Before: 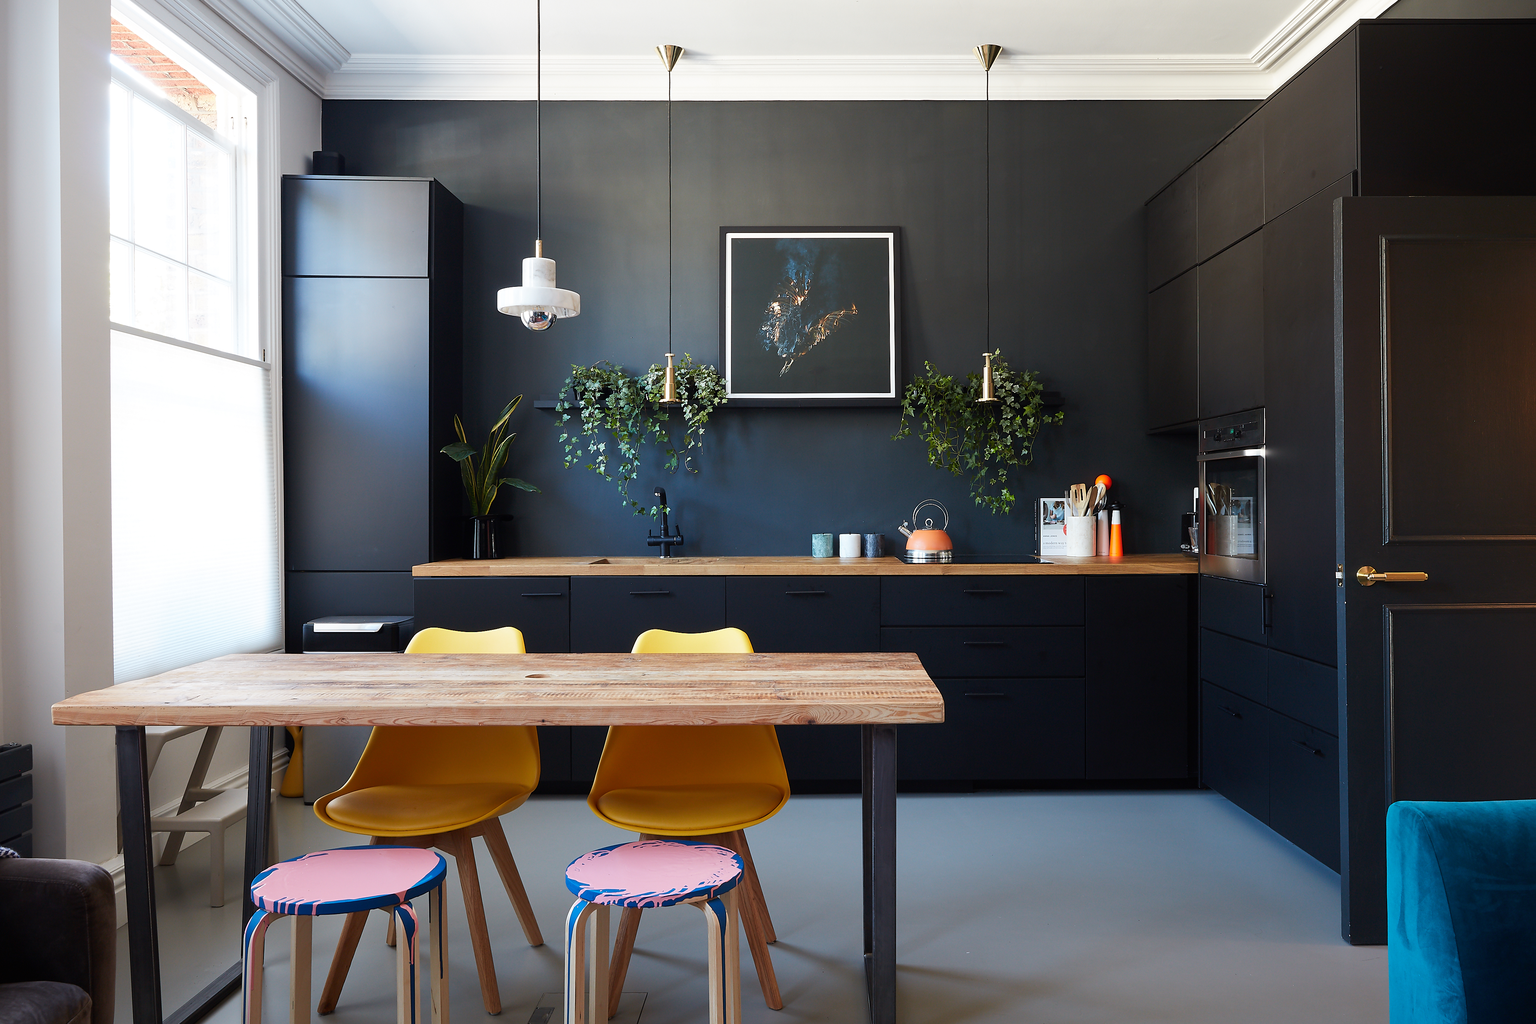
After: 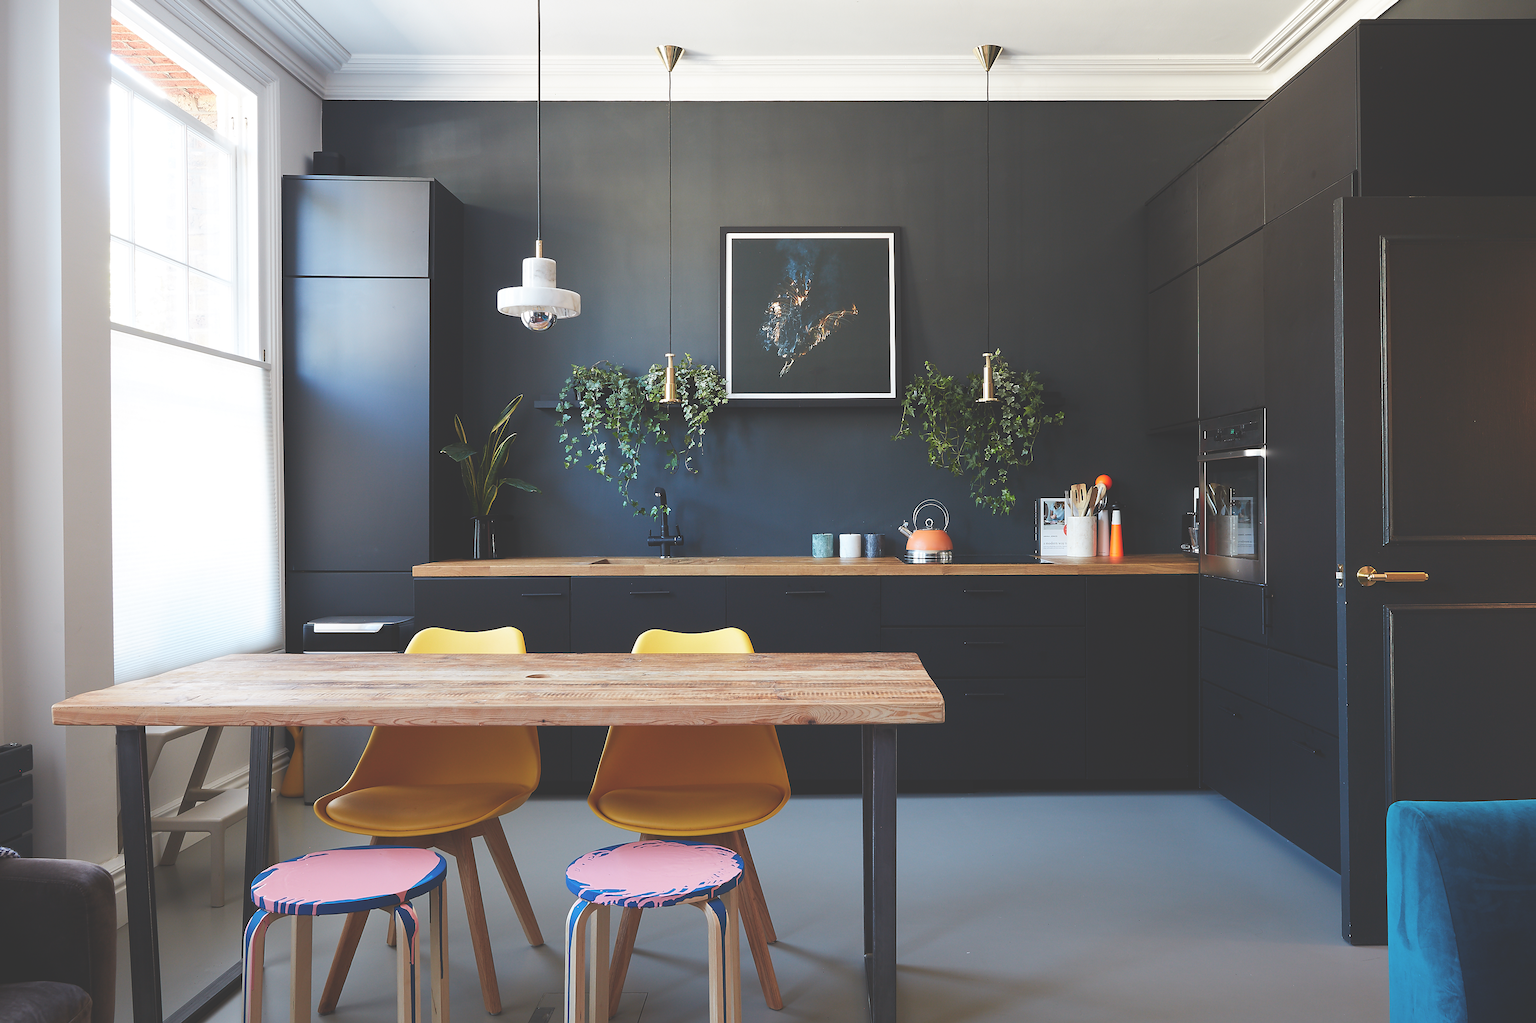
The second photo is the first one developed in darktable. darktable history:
exposure: black level correction -0.032, compensate highlight preservation false
